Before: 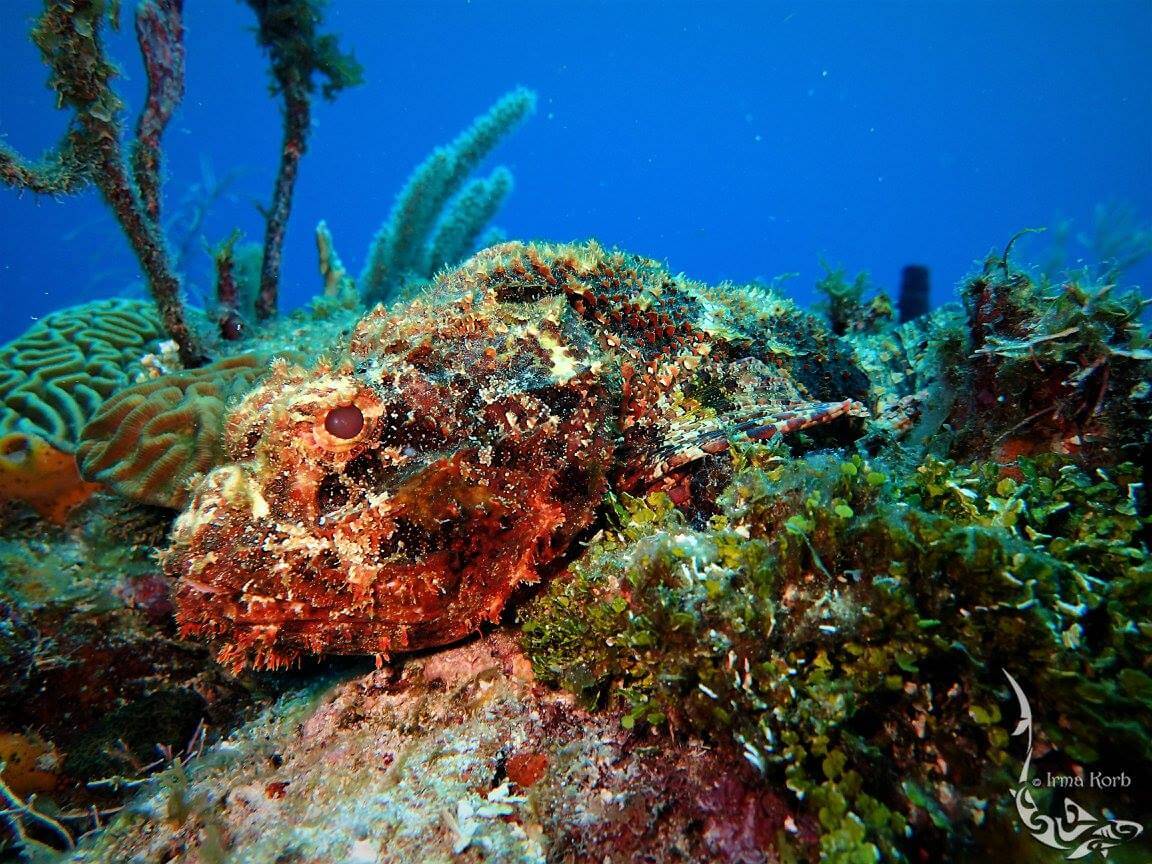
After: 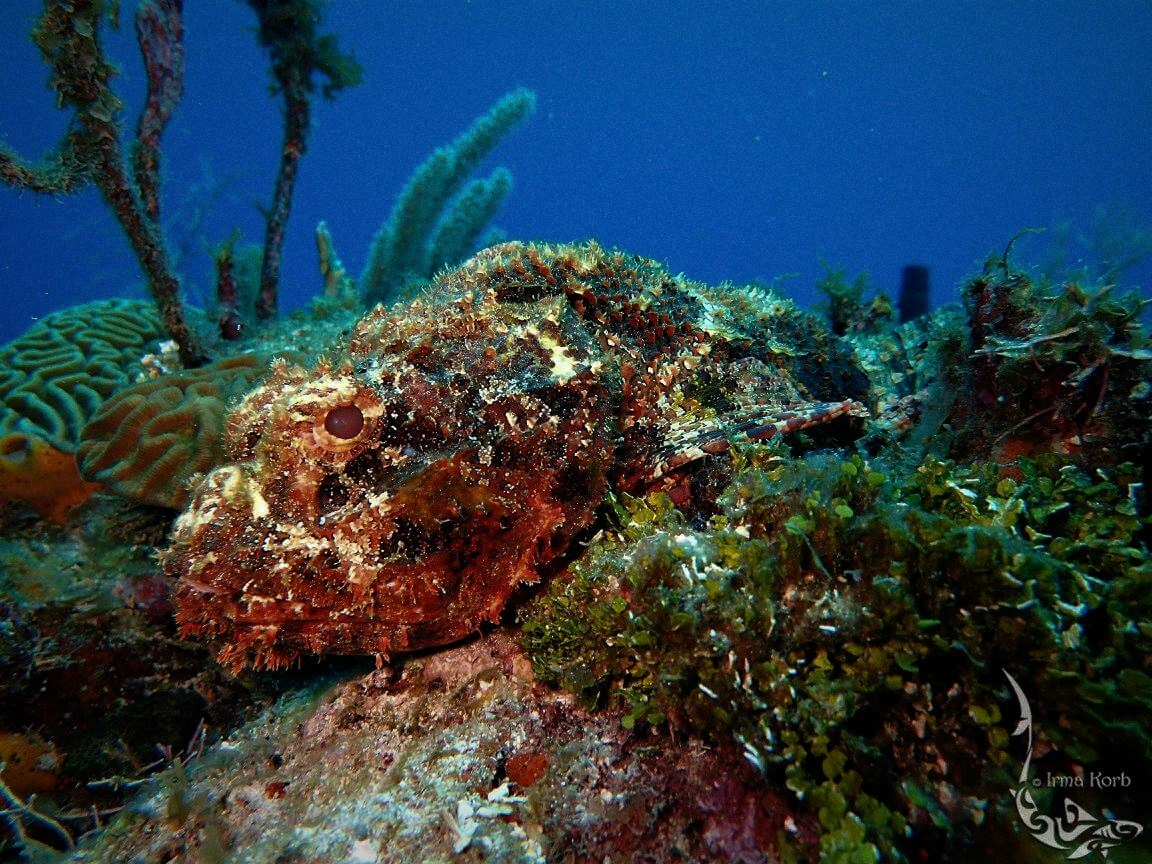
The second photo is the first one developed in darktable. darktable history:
rgb curve: curves: ch0 [(0, 0) (0.415, 0.237) (1, 1)]
grain: coarseness 0.47 ISO
